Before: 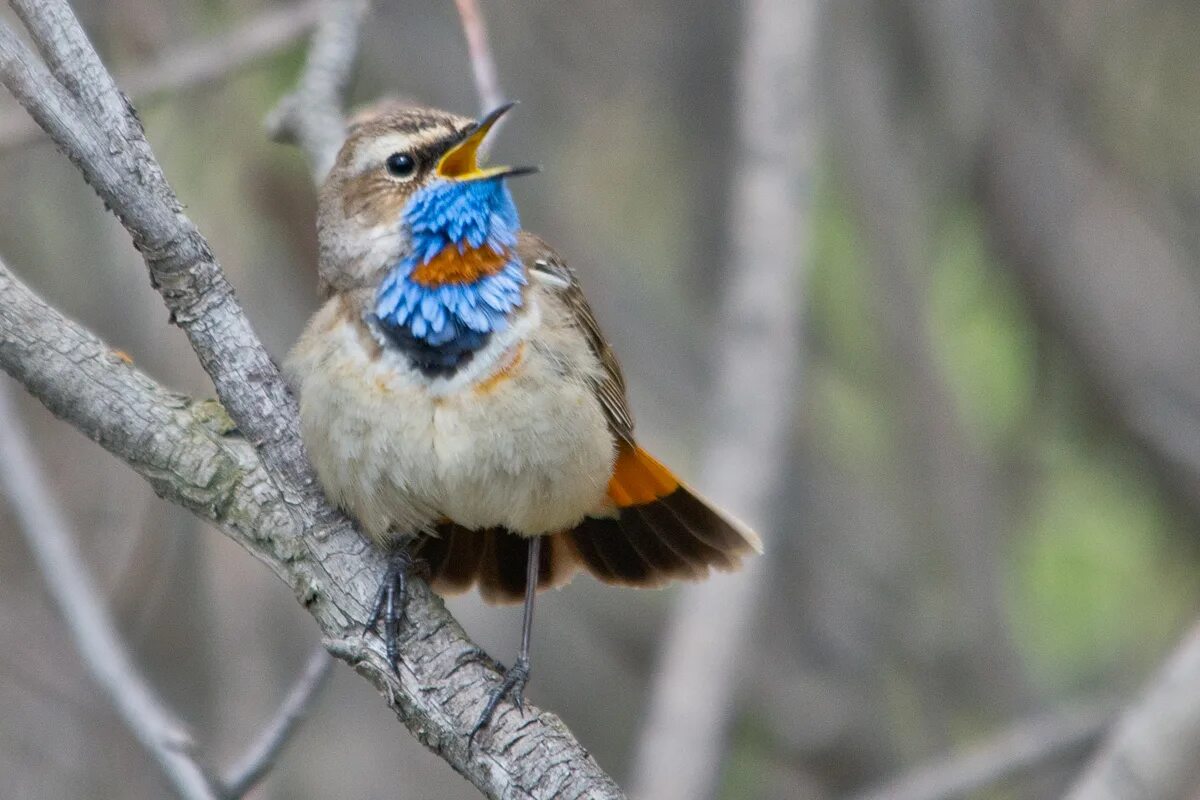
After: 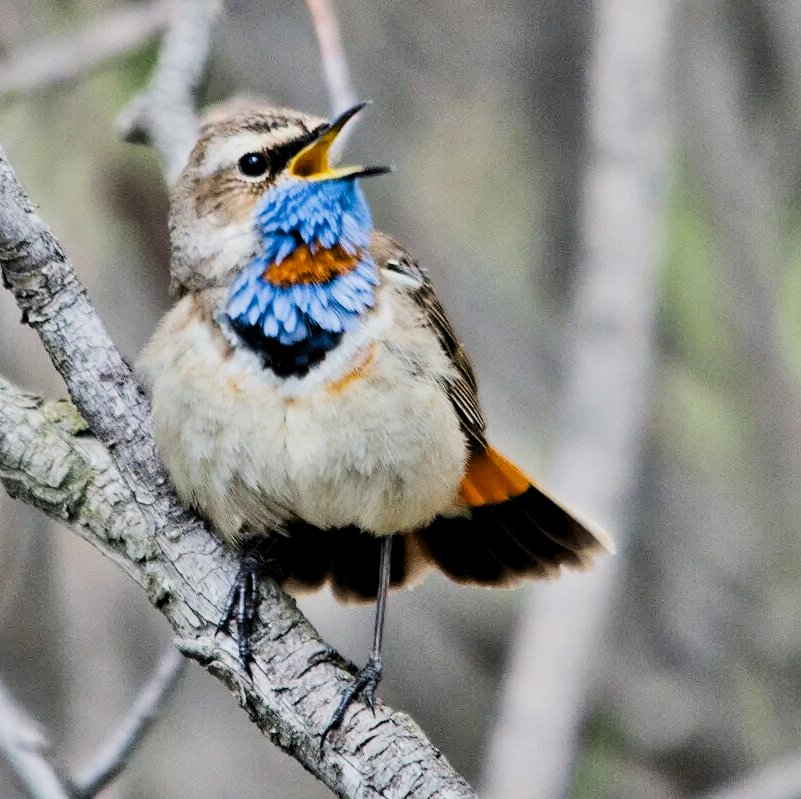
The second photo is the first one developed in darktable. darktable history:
contrast equalizer: octaves 7, y [[0.6 ×6], [0.55 ×6], [0 ×6], [0 ×6], [0 ×6]], mix 0.795
crop and rotate: left 12.401%, right 20.847%
tone equalizer: -8 EV -0.725 EV, -7 EV -0.687 EV, -6 EV -0.628 EV, -5 EV -0.379 EV, -3 EV 0.395 EV, -2 EV 0.6 EV, -1 EV 0.687 EV, +0 EV 0.764 EV, edges refinement/feathering 500, mask exposure compensation -1.25 EV, preserve details no
filmic rgb: black relative exposure -9.29 EV, white relative exposure 6.8 EV, threshold 5.99 EV, hardness 3.08, contrast 1.059, contrast in shadows safe, enable highlight reconstruction true
